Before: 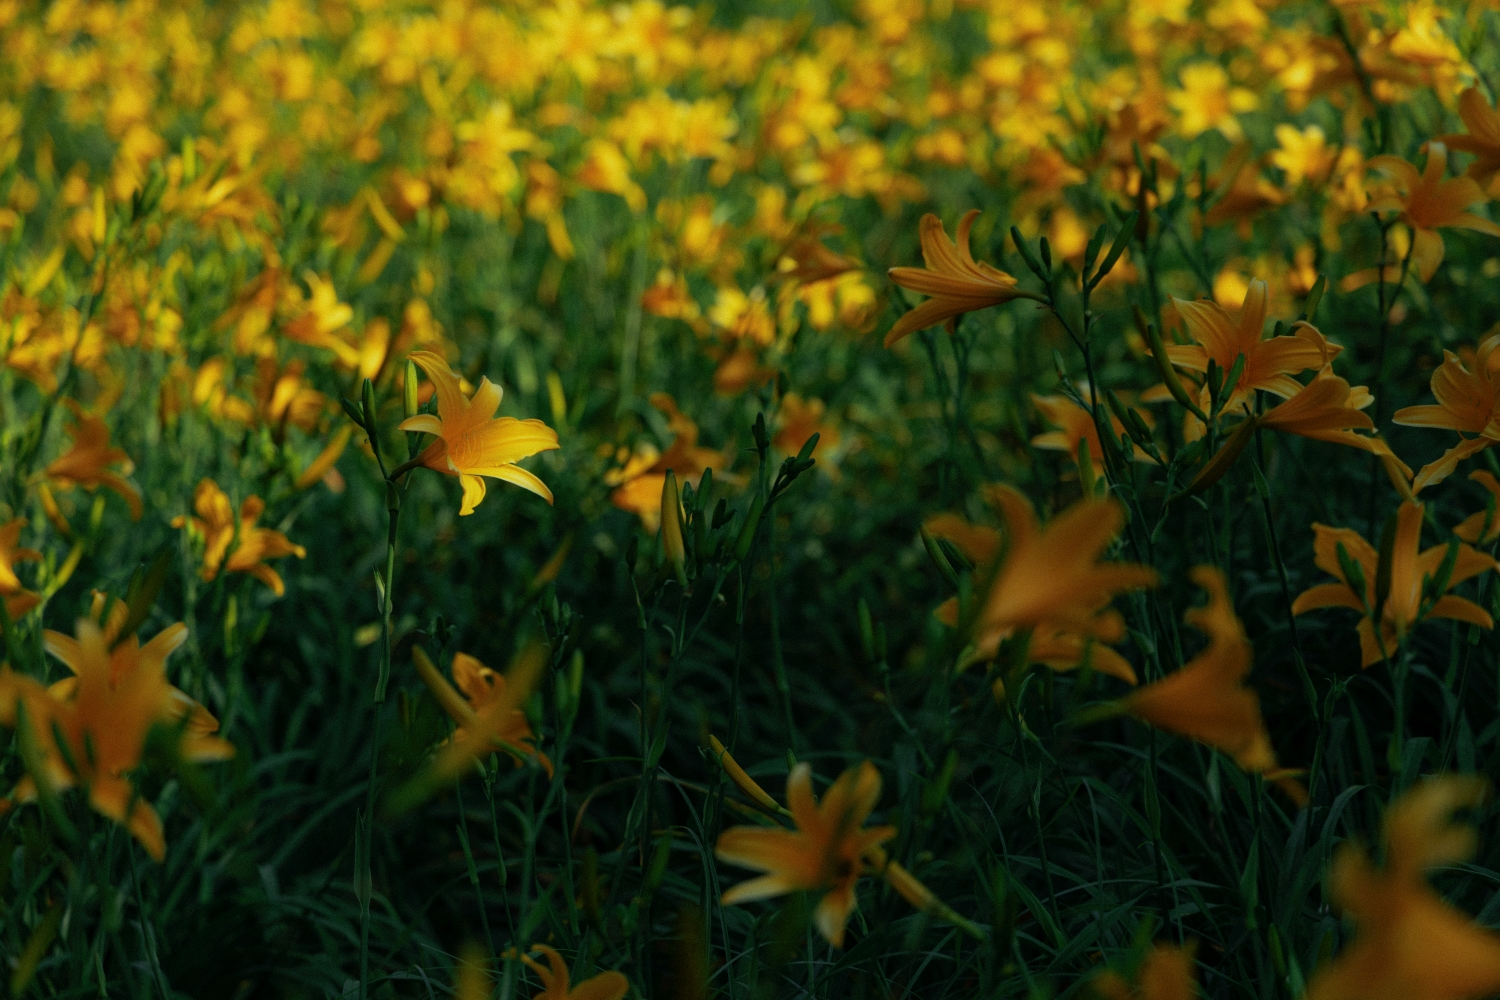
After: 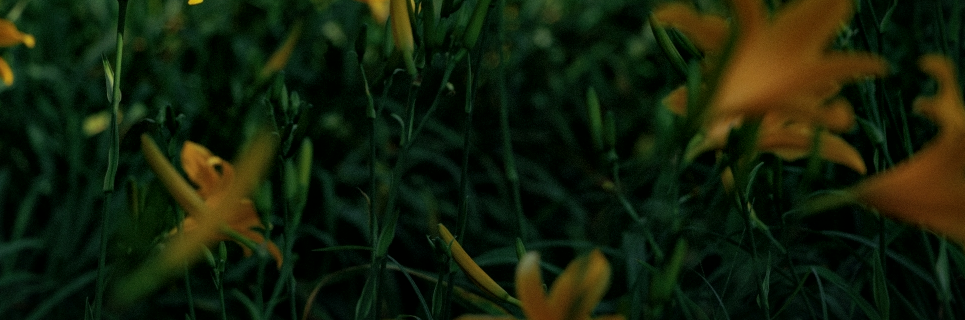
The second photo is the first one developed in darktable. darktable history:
crop: left 18.091%, top 51.13%, right 17.525%, bottom 16.85%
local contrast: mode bilateral grid, contrast 20, coarseness 50, detail 140%, midtone range 0.2
